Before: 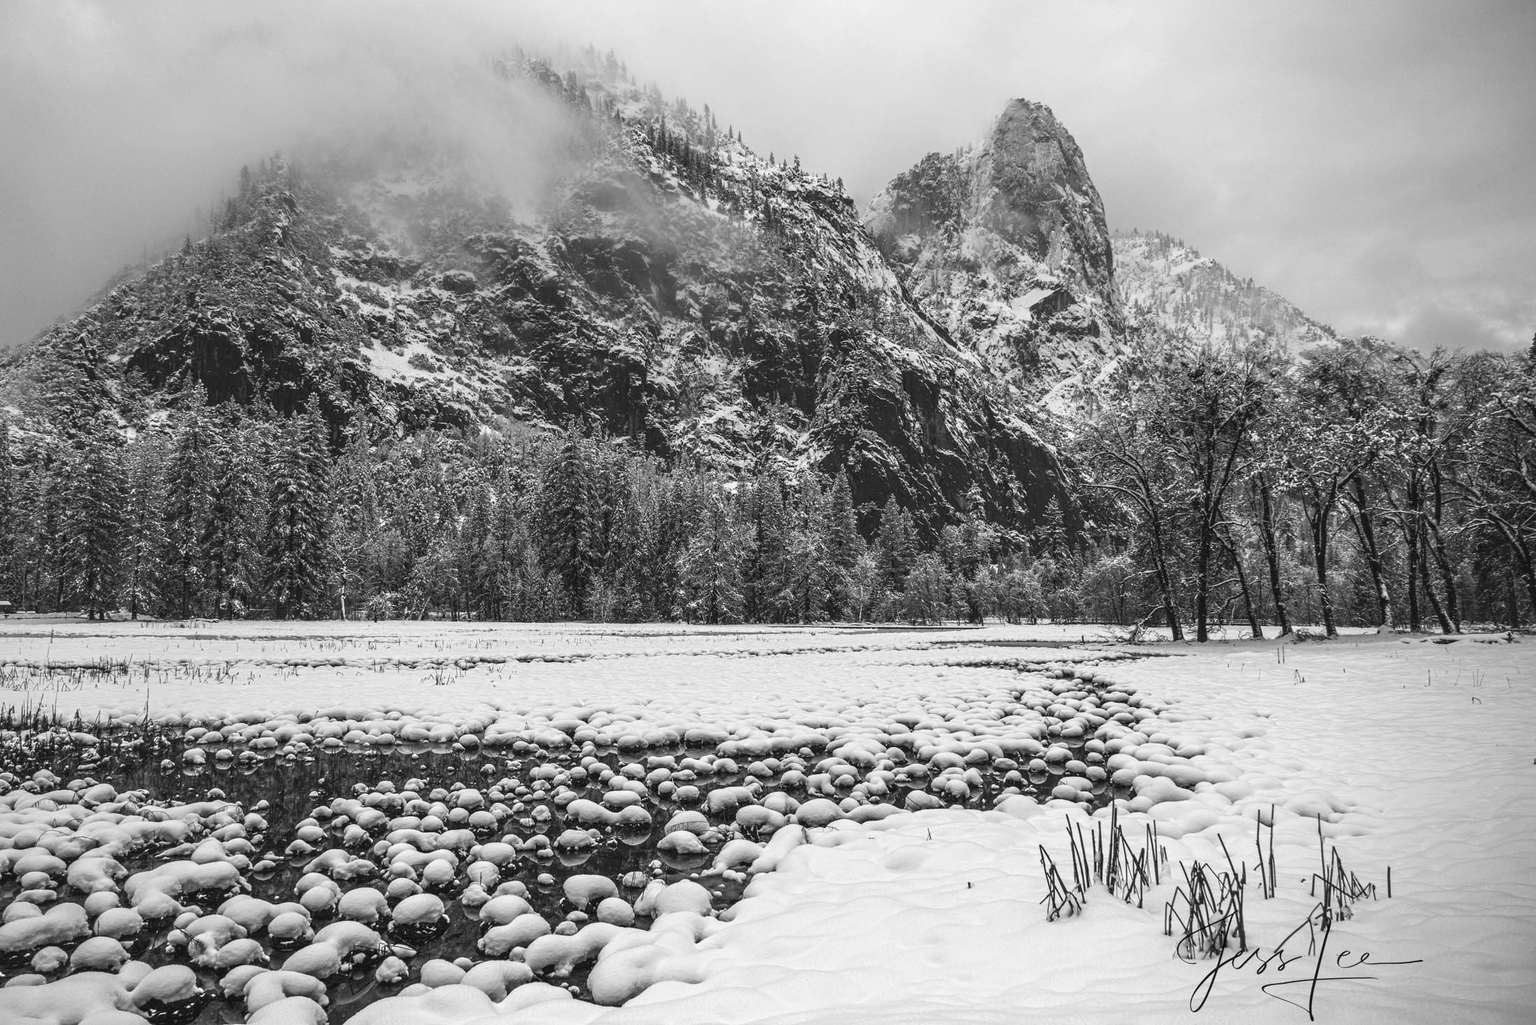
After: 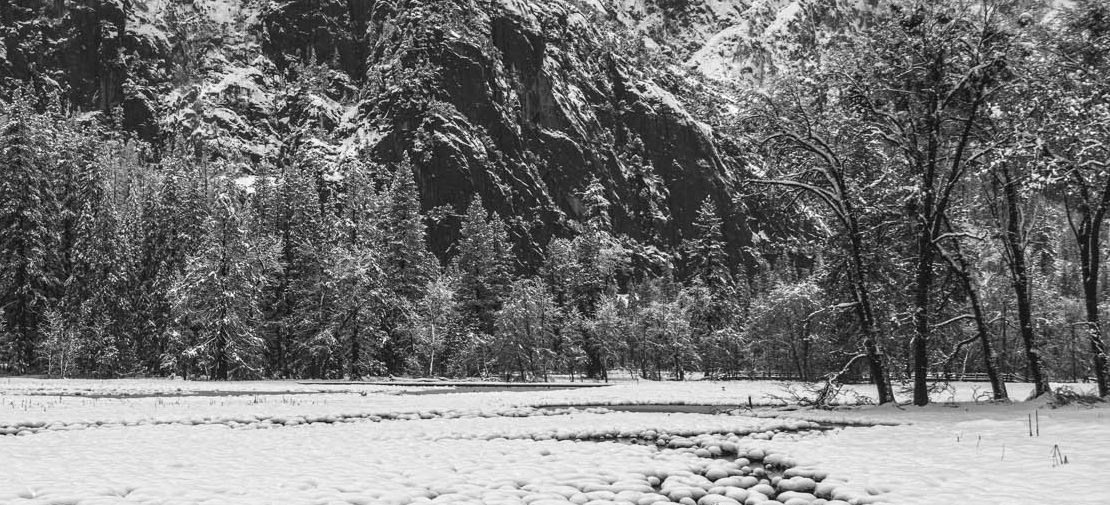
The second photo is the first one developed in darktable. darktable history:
crop: left 36.429%, top 35.058%, right 13.1%, bottom 30.51%
